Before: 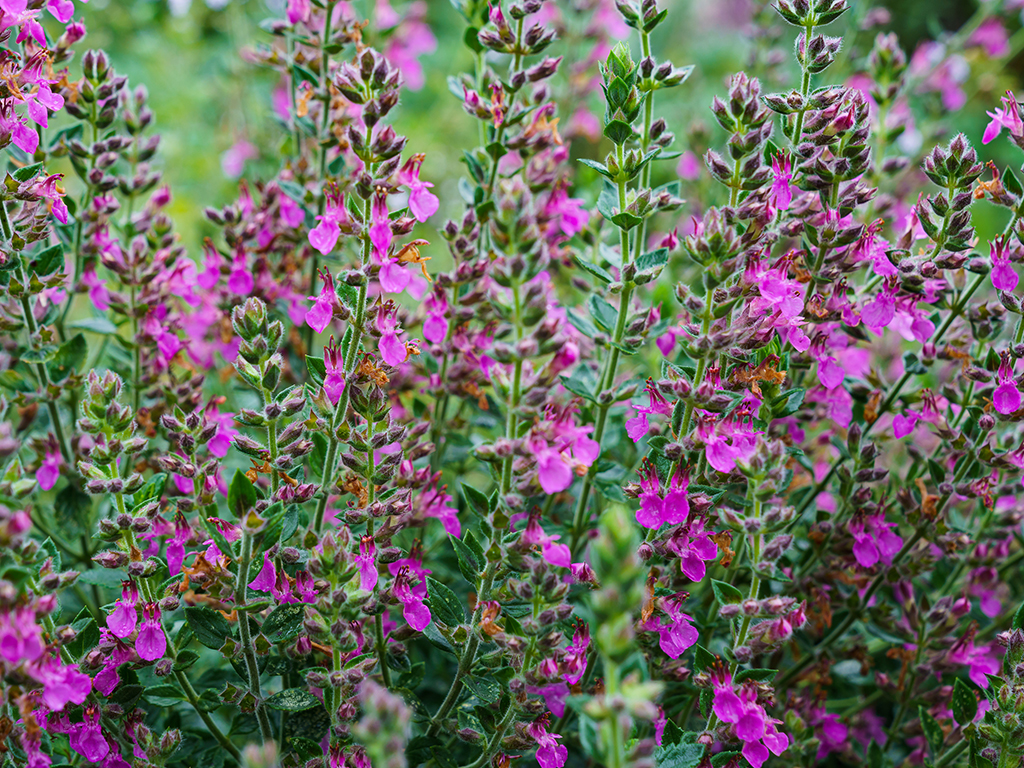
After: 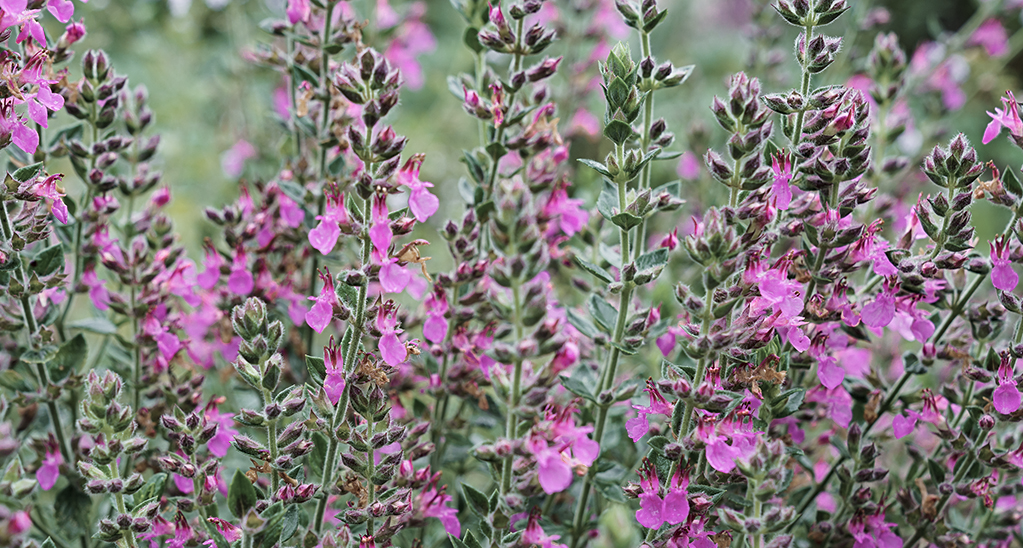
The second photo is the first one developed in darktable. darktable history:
sharpen: amount 0.2
color zones: curves: ch0 [(0, 0.6) (0.129, 0.508) (0.193, 0.483) (0.429, 0.5) (0.571, 0.5) (0.714, 0.5) (0.857, 0.5) (1, 0.6)]; ch1 [(0, 0.481) (0.112, 0.245) (0.213, 0.223) (0.429, 0.233) (0.571, 0.231) (0.683, 0.242) (0.857, 0.296) (1, 0.481)]
shadows and highlights: soften with gaussian
crop: bottom 28.576%
